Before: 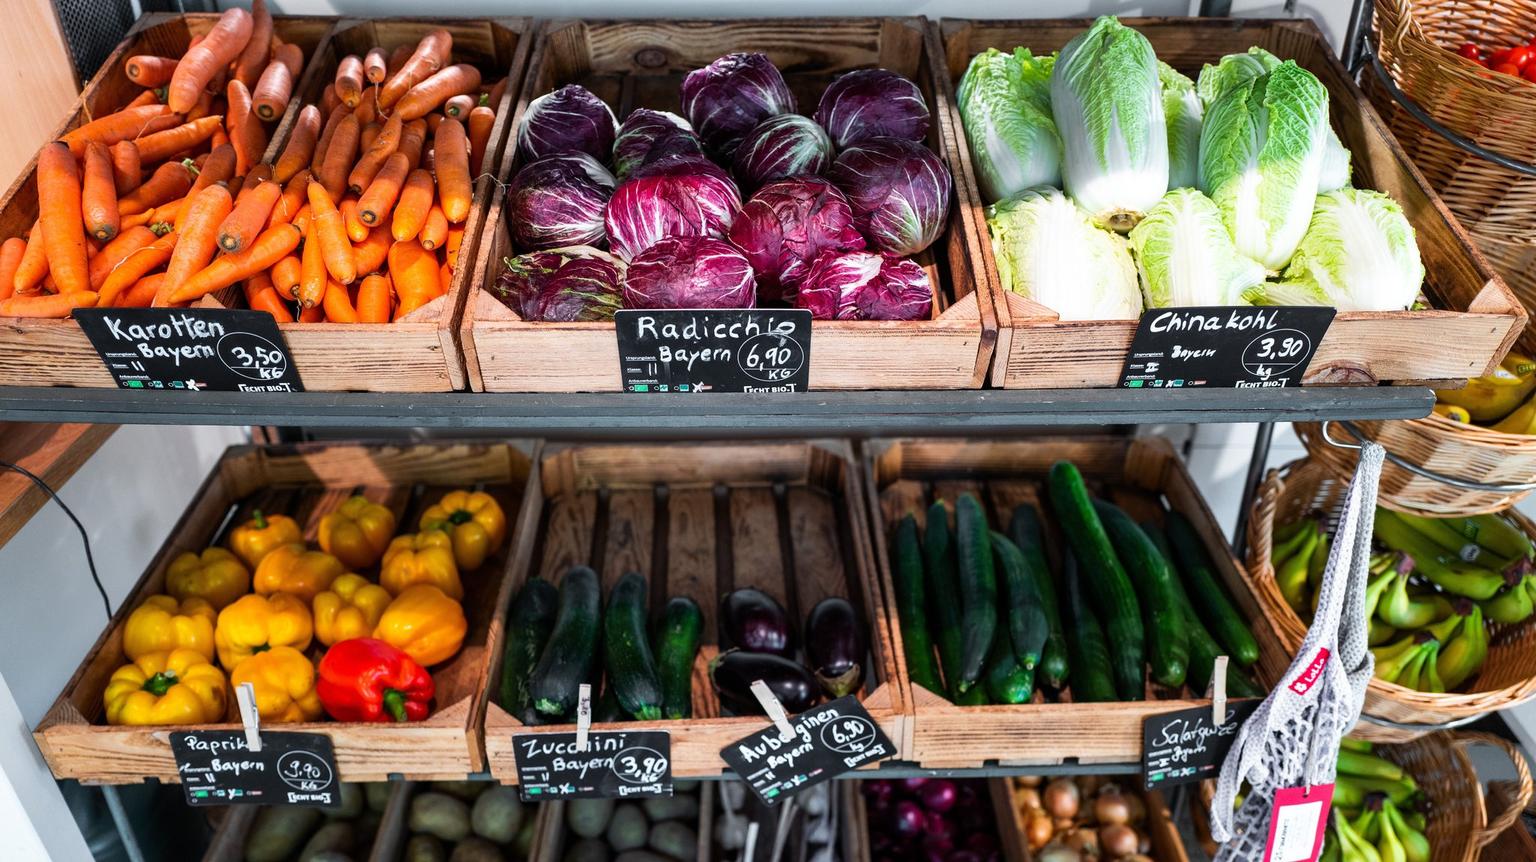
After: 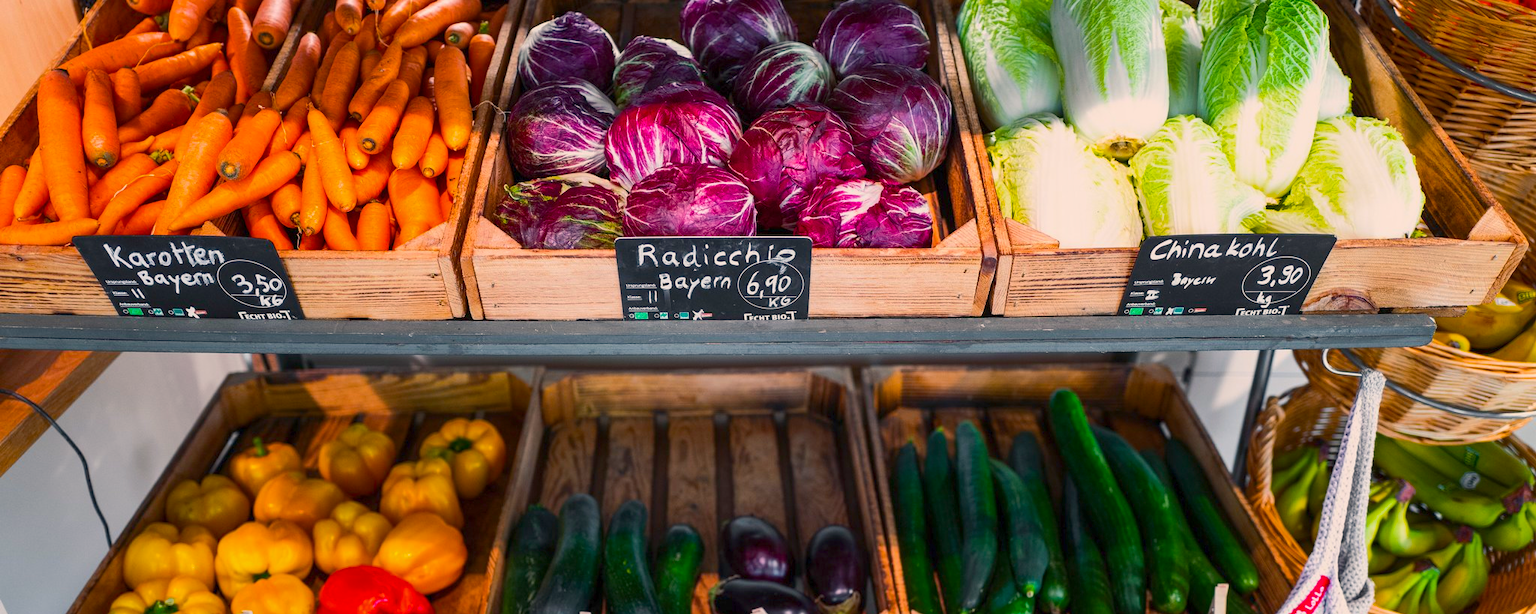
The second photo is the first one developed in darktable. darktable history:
color balance rgb: highlights gain › chroma 3.127%, highlights gain › hue 56.52°, perceptual saturation grading › global saturation 41.472%, perceptual brilliance grading › highlights 12.871%, perceptual brilliance grading › mid-tones 8.979%, perceptual brilliance grading › shadows -17.233%, contrast -29.367%
crop and rotate: top 8.468%, bottom 20.252%
